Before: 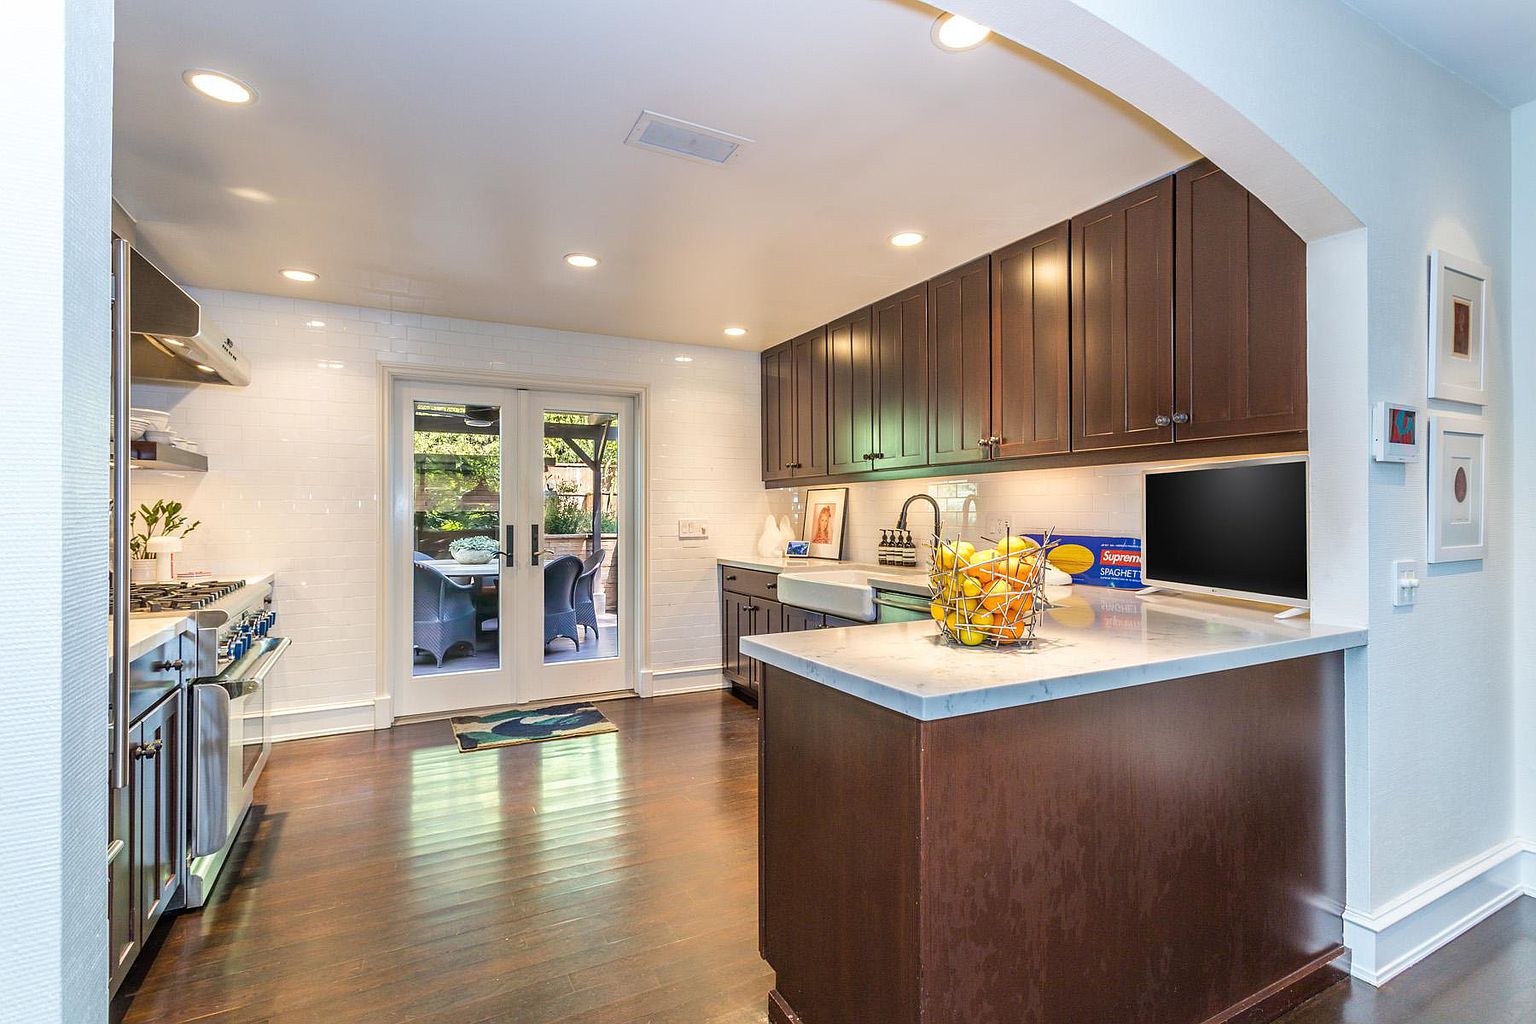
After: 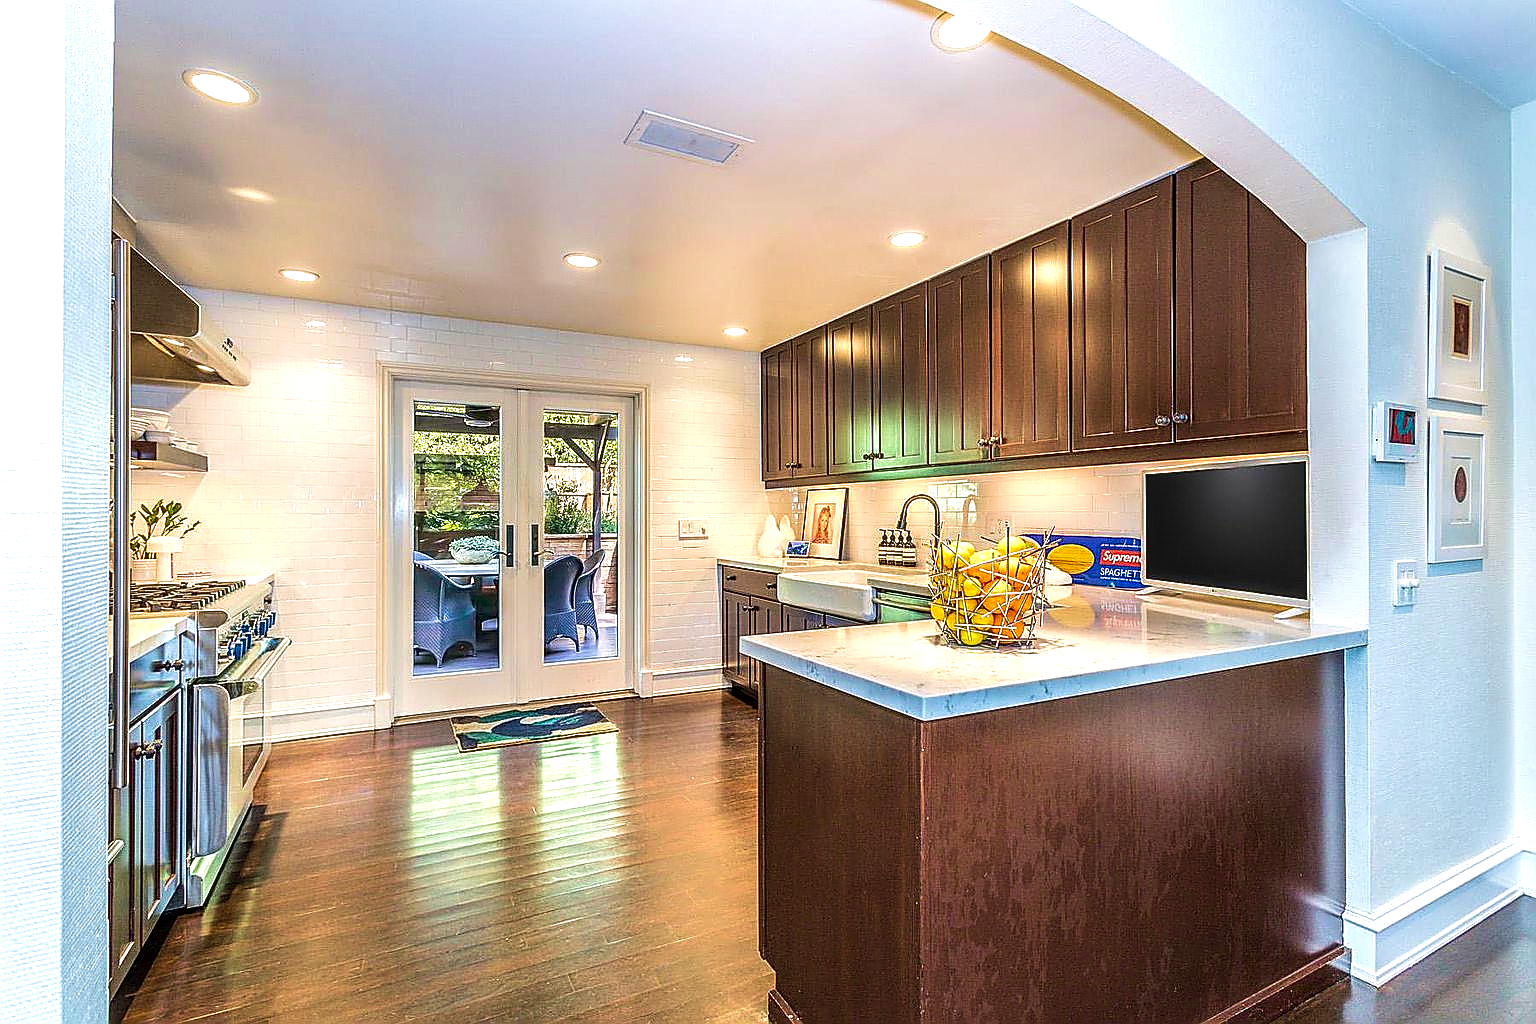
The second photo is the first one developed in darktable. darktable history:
contrast brightness saturation: saturation 0.13
velvia: strength 39.63%
sharpen: radius 1.4, amount 1.25, threshold 0.7
local contrast: detail 130%
tone equalizer: -8 EV -0.417 EV, -7 EV -0.389 EV, -6 EV -0.333 EV, -5 EV -0.222 EV, -3 EV 0.222 EV, -2 EV 0.333 EV, -1 EV 0.389 EV, +0 EV 0.417 EV, edges refinement/feathering 500, mask exposure compensation -1.57 EV, preserve details no
